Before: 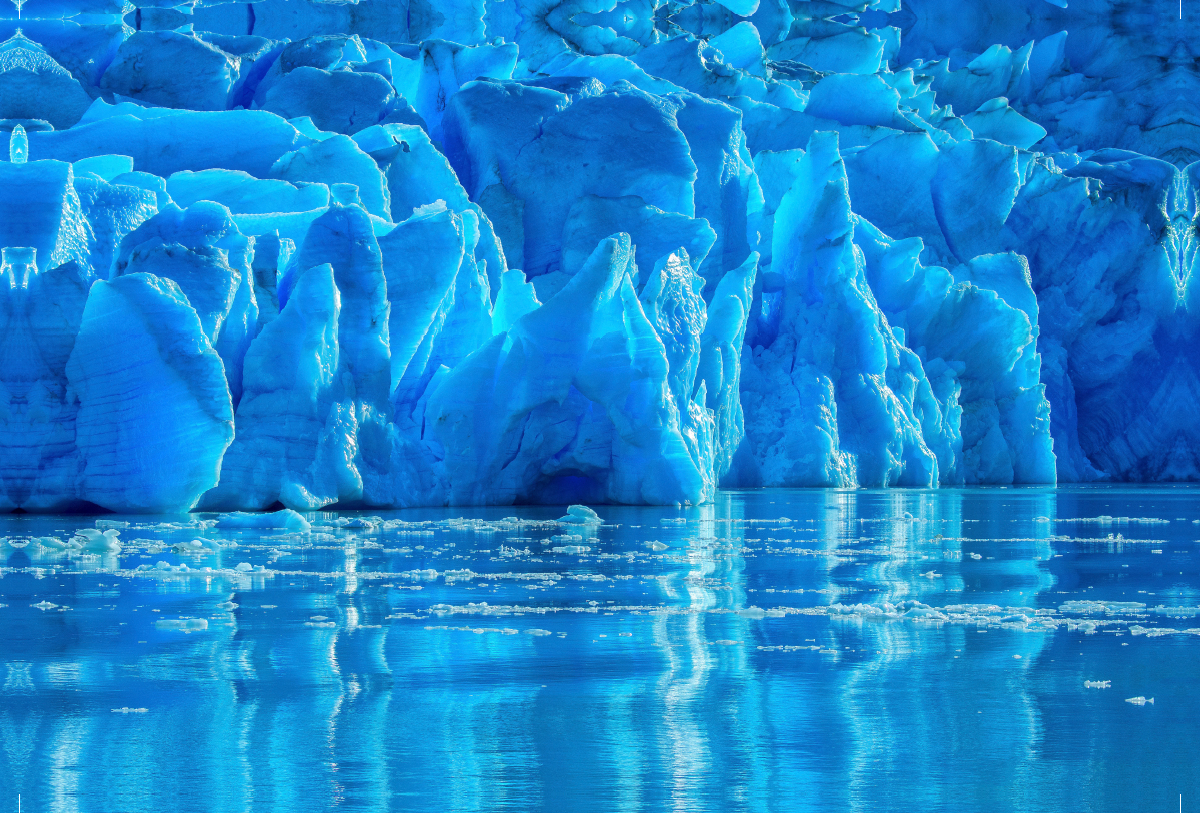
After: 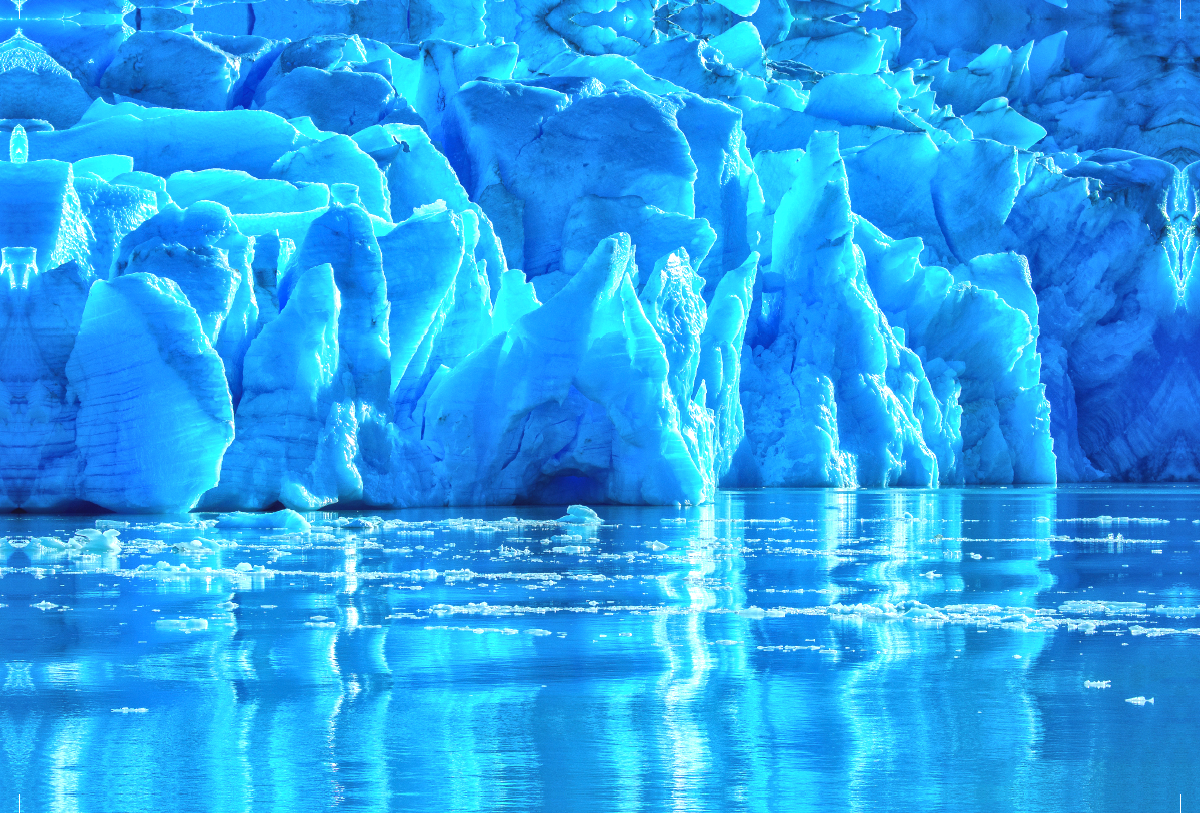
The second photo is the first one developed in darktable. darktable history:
exposure: black level correction -0.005, exposure 0.616 EV, compensate highlight preservation false
local contrast: mode bilateral grid, contrast 20, coarseness 51, detail 119%, midtone range 0.2
